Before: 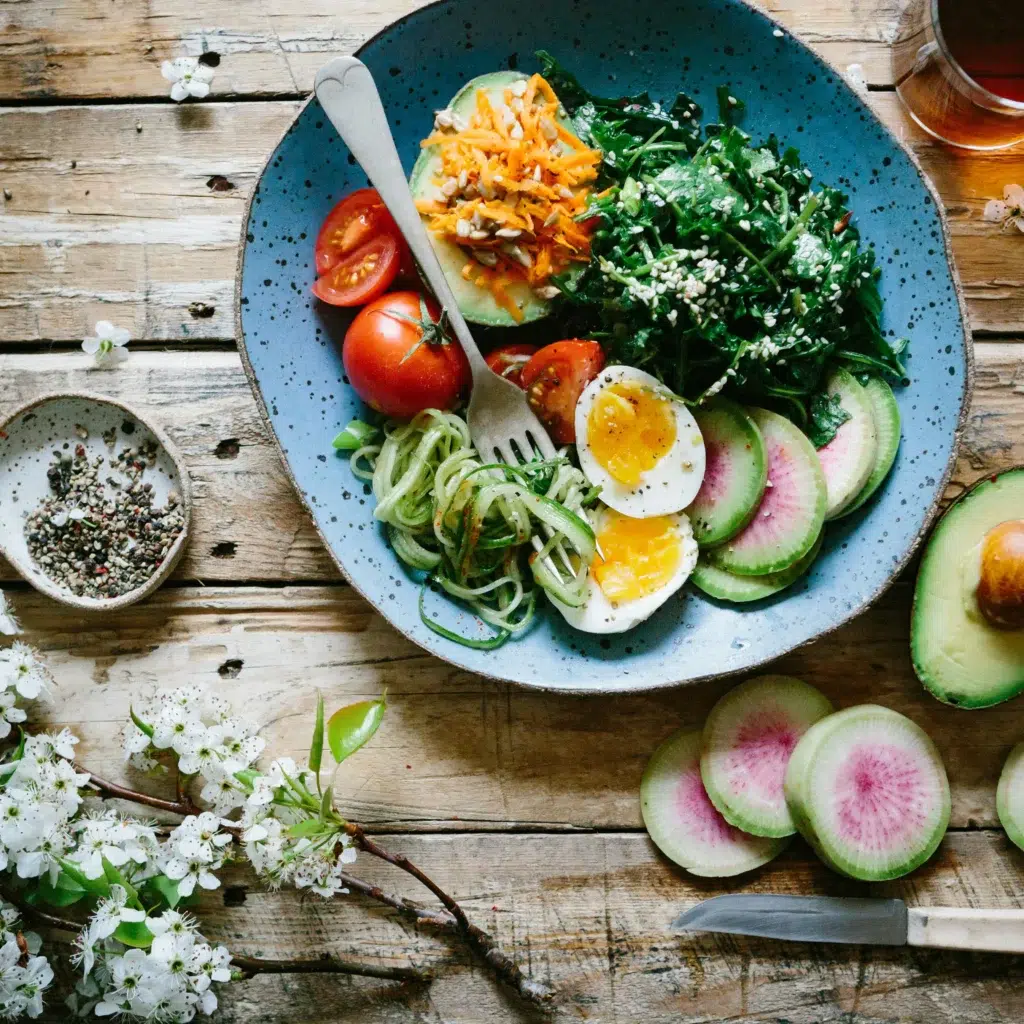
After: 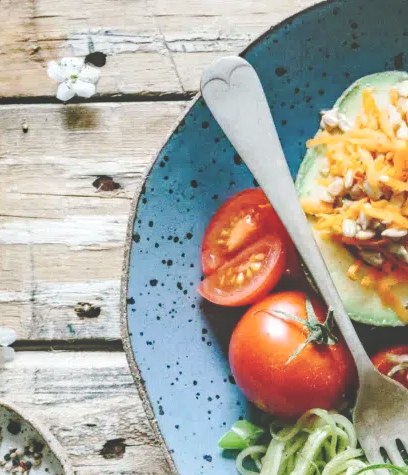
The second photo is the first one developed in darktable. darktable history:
haze removal: compatibility mode true, adaptive false
crop and rotate: left 11.14%, top 0.053%, right 48.923%, bottom 53.516%
exposure: black level correction -0.04, exposure 0.059 EV, compensate exposure bias true, compensate highlight preservation false
local contrast: on, module defaults
tone curve: curves: ch0 [(0, 0) (0.003, 0.035) (0.011, 0.035) (0.025, 0.035) (0.044, 0.046) (0.069, 0.063) (0.1, 0.084) (0.136, 0.123) (0.177, 0.174) (0.224, 0.232) (0.277, 0.304) (0.335, 0.387) (0.399, 0.476) (0.468, 0.566) (0.543, 0.639) (0.623, 0.714) (0.709, 0.776) (0.801, 0.851) (0.898, 0.921) (1, 1)], preserve colors none
